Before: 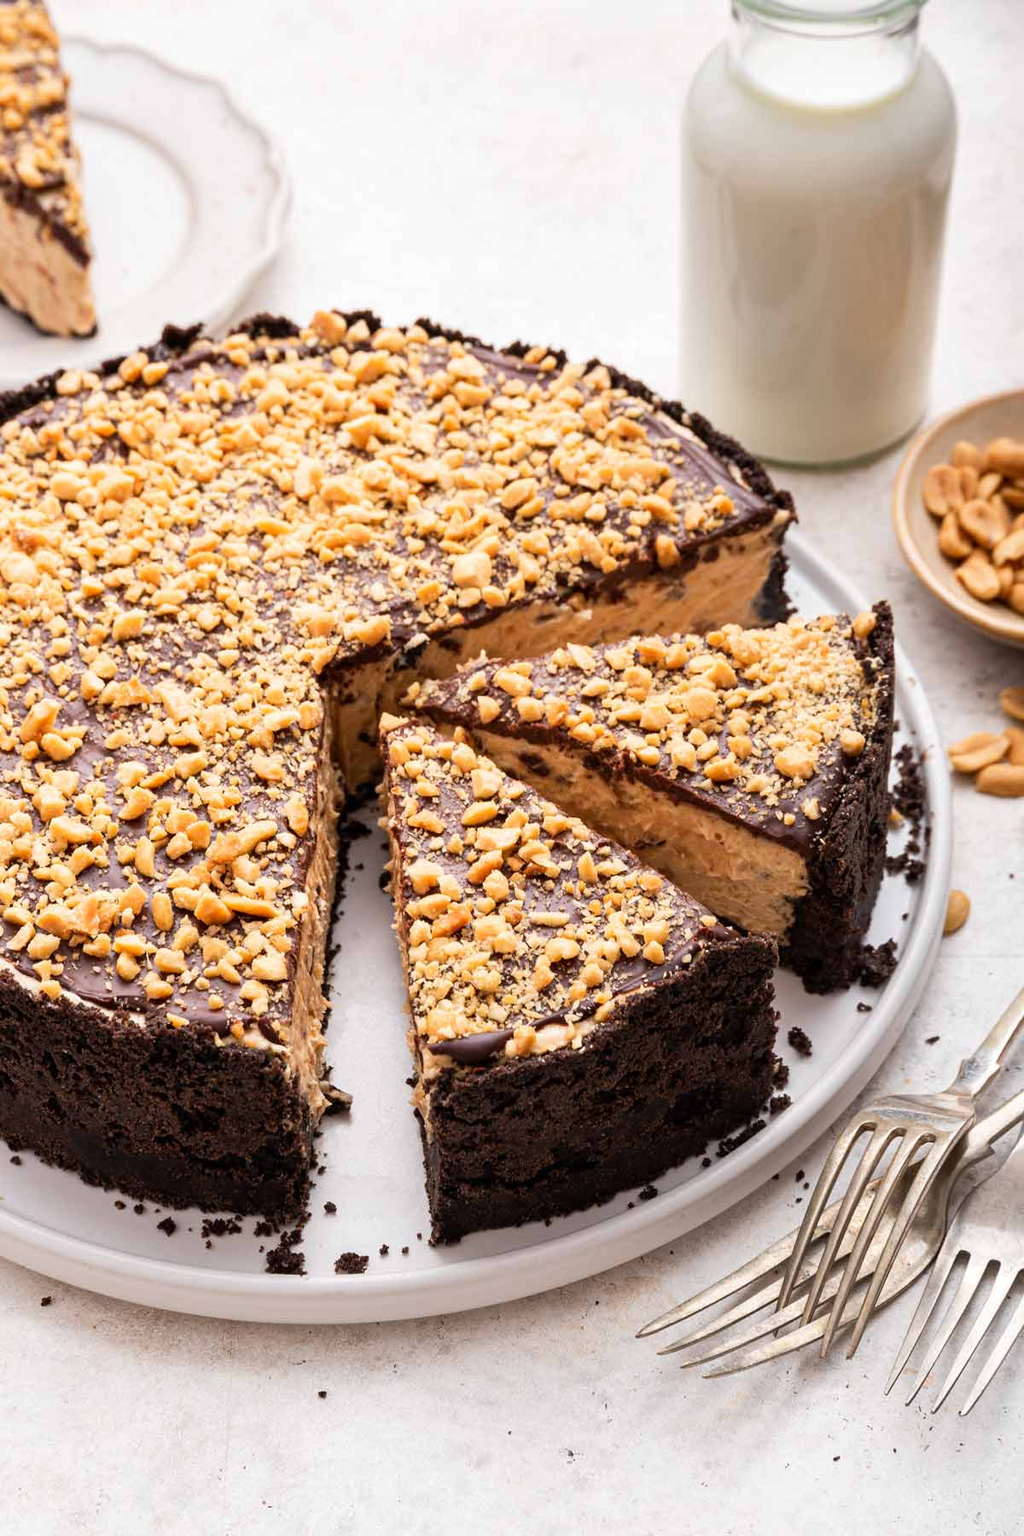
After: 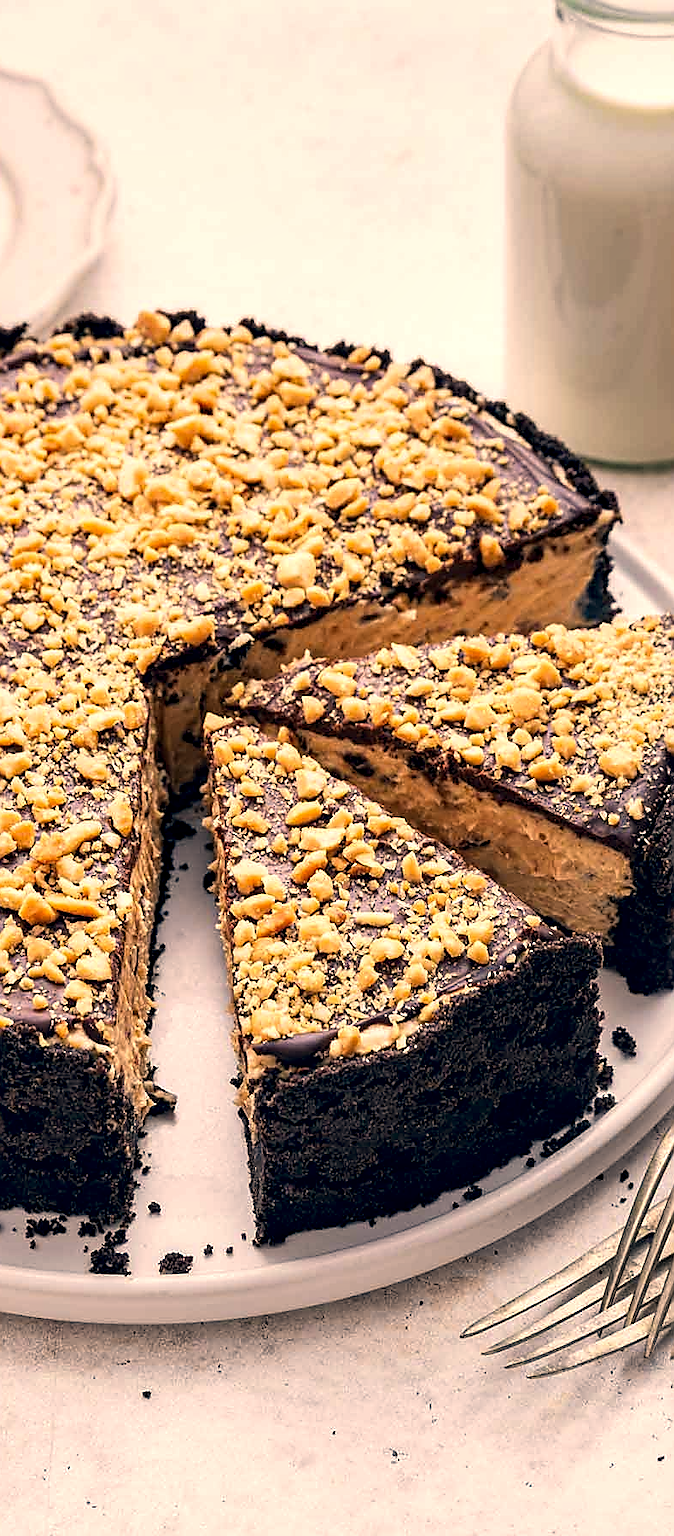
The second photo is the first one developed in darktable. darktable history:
crop: left 17.231%, right 16.802%
color correction: highlights a* 10.33, highlights b* 14.75, shadows a* -9.76, shadows b* -14.98
local contrast: detail 135%, midtone range 0.746
sharpen: radius 1.384, amount 1.236, threshold 0.792
